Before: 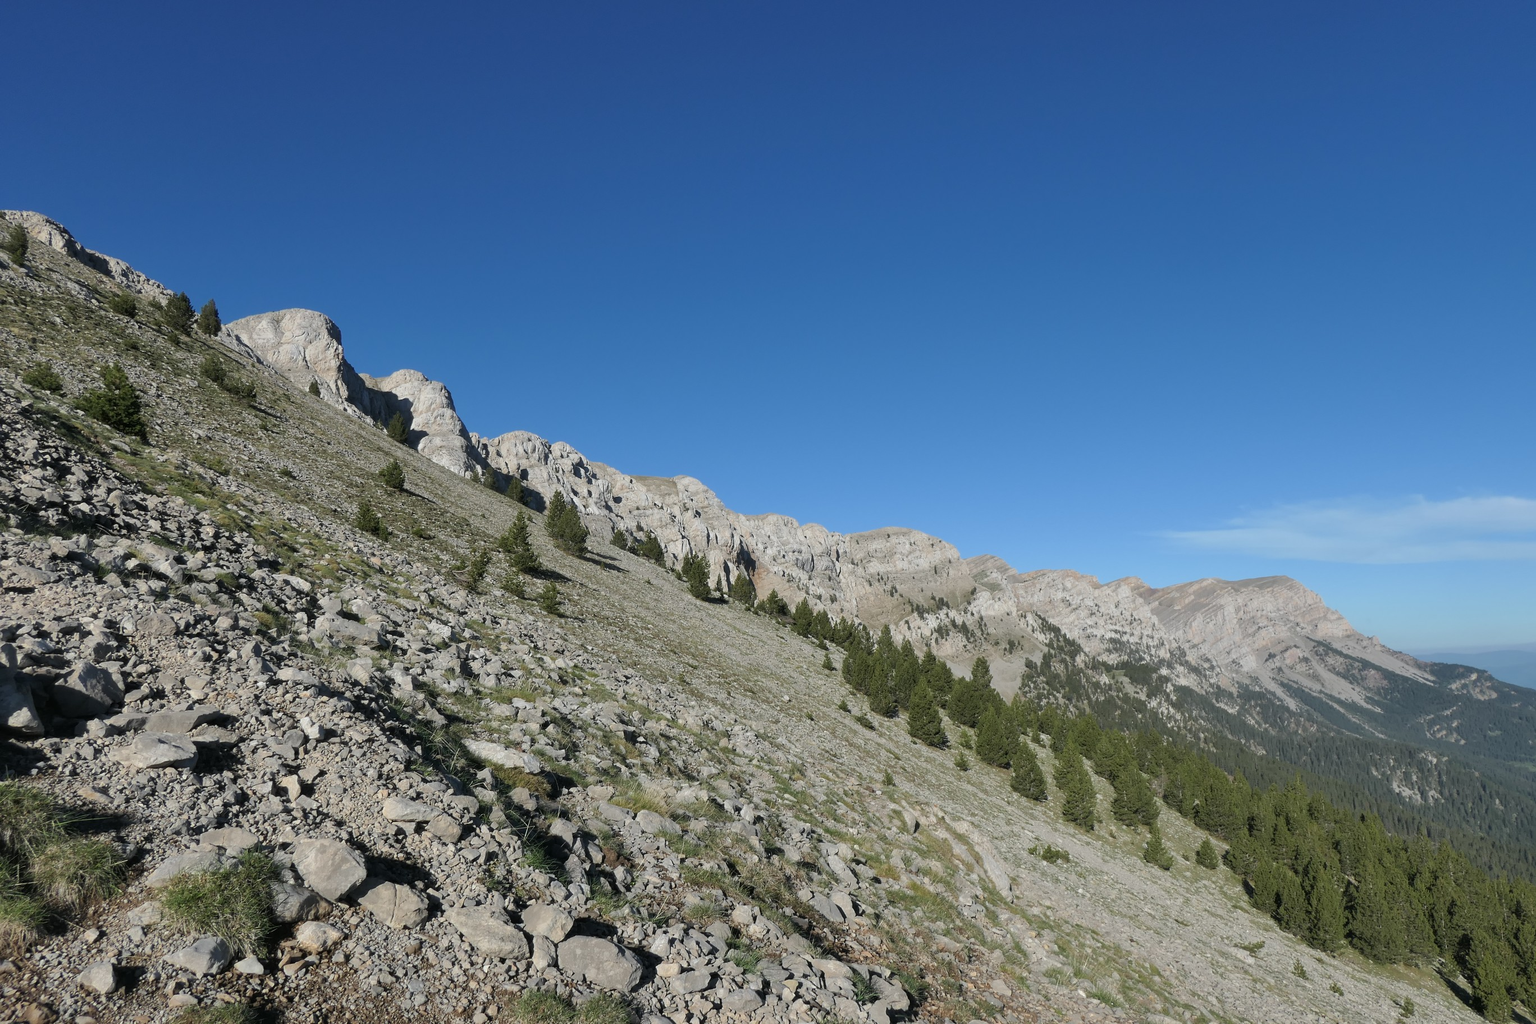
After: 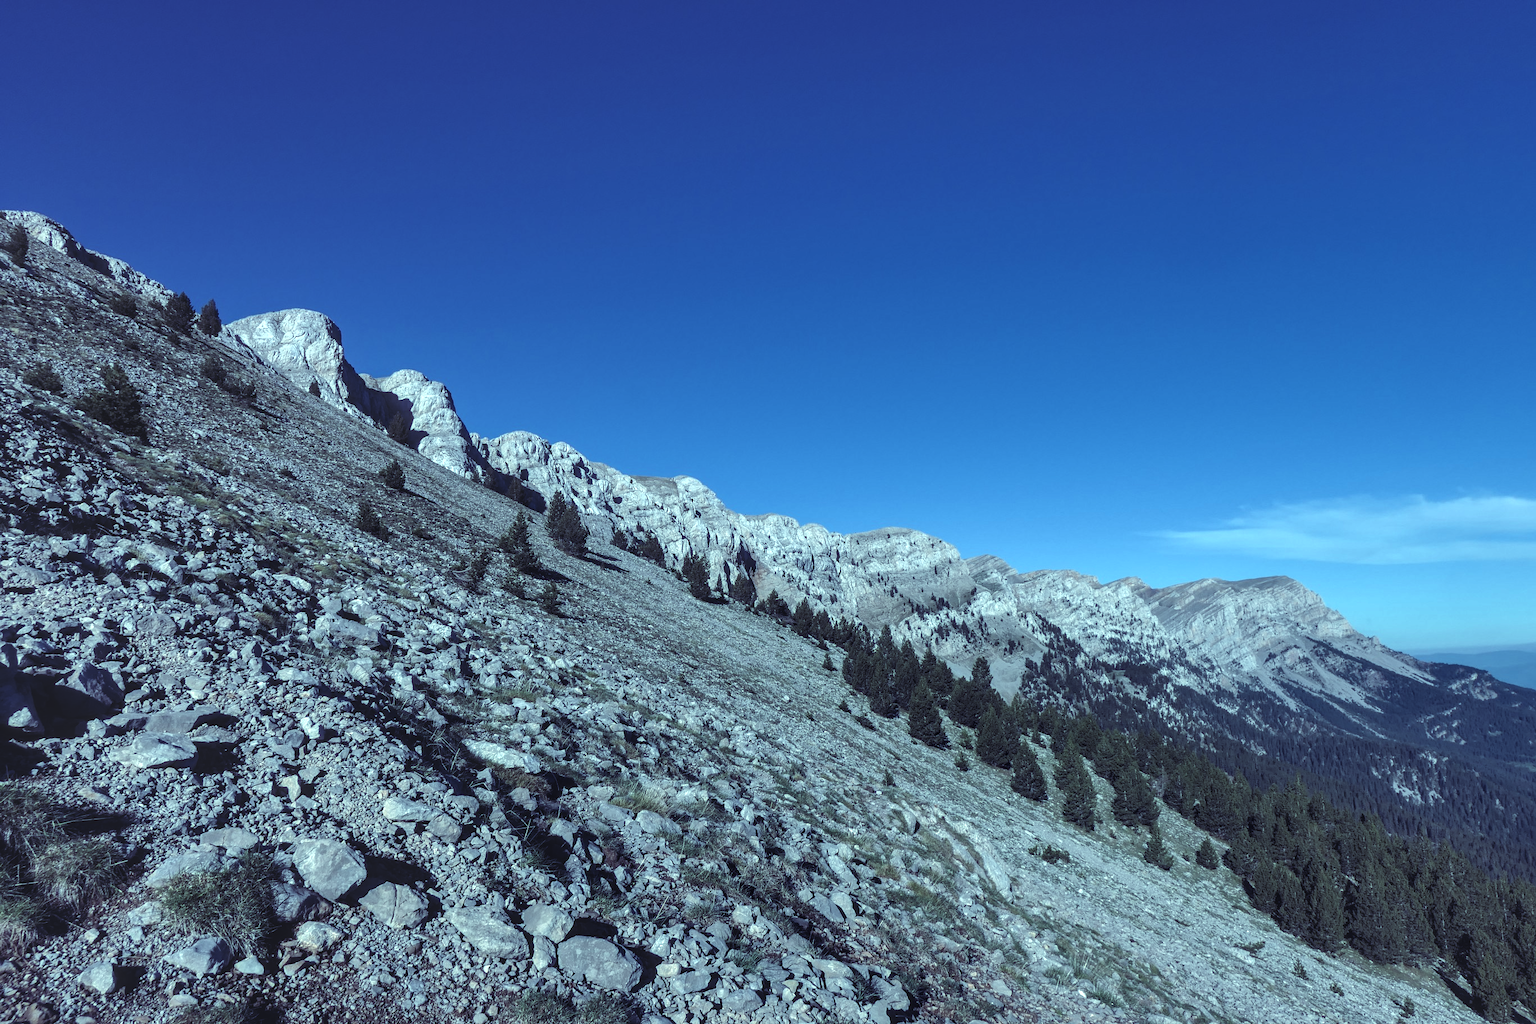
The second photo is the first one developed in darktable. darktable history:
contrast brightness saturation: saturation -0.05
rgb curve: curves: ch0 [(0, 0.186) (0.314, 0.284) (0.576, 0.466) (0.805, 0.691) (0.936, 0.886)]; ch1 [(0, 0.186) (0.314, 0.284) (0.581, 0.534) (0.771, 0.746) (0.936, 0.958)]; ch2 [(0, 0.216) (0.275, 0.39) (1, 1)], mode RGB, independent channels, compensate middle gray true, preserve colors none
local contrast: highlights 19%, detail 186%
